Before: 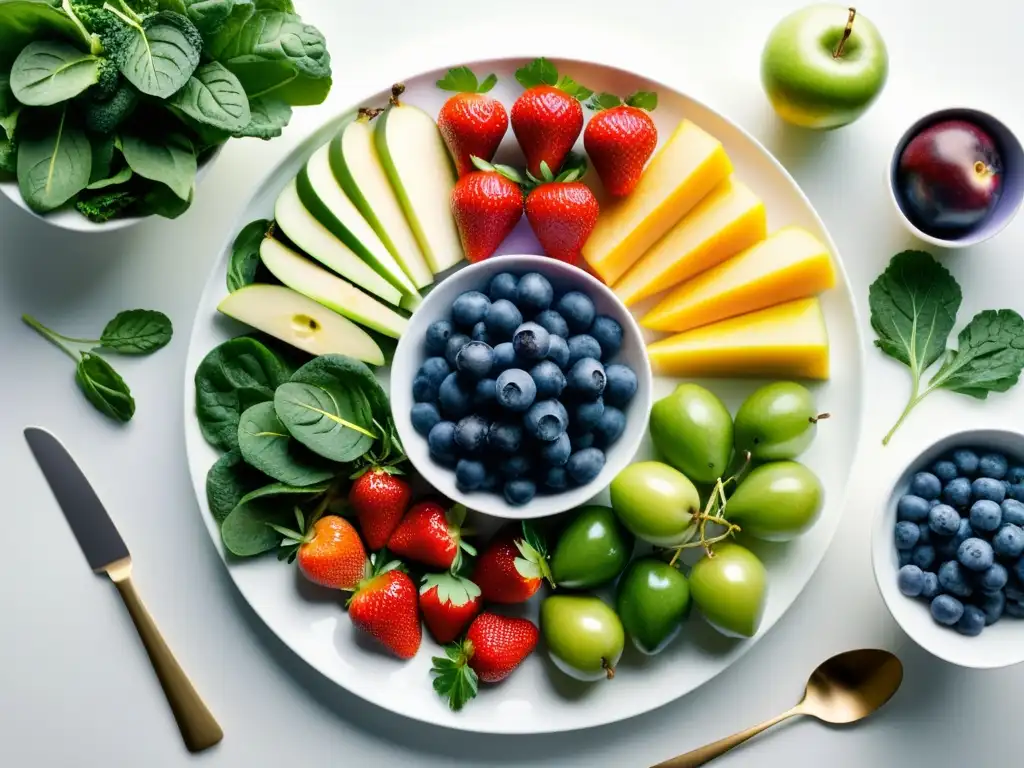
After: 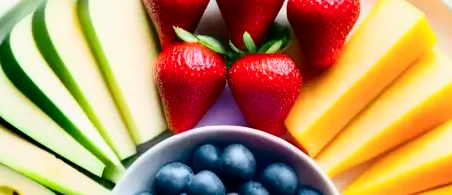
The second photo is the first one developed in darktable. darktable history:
tone curve: curves: ch0 [(0, 0) (0.059, 0.027) (0.178, 0.105) (0.292, 0.233) (0.485, 0.472) (0.837, 0.887) (1, 0.983)]; ch1 [(0, 0) (0.23, 0.166) (0.34, 0.298) (0.371, 0.334) (0.435, 0.413) (0.477, 0.469) (0.499, 0.498) (0.534, 0.551) (0.56, 0.585) (0.754, 0.801) (1, 1)]; ch2 [(0, 0) (0.431, 0.414) (0.498, 0.503) (0.524, 0.531) (0.568, 0.567) (0.6, 0.597) (0.65, 0.651) (0.752, 0.764) (1, 1)], color space Lab, independent channels, preserve colors none
crop: left 29.067%, top 16.81%, right 26.753%, bottom 57.694%
color balance rgb: perceptual saturation grading › global saturation 0.43%, global vibrance 9.554%
